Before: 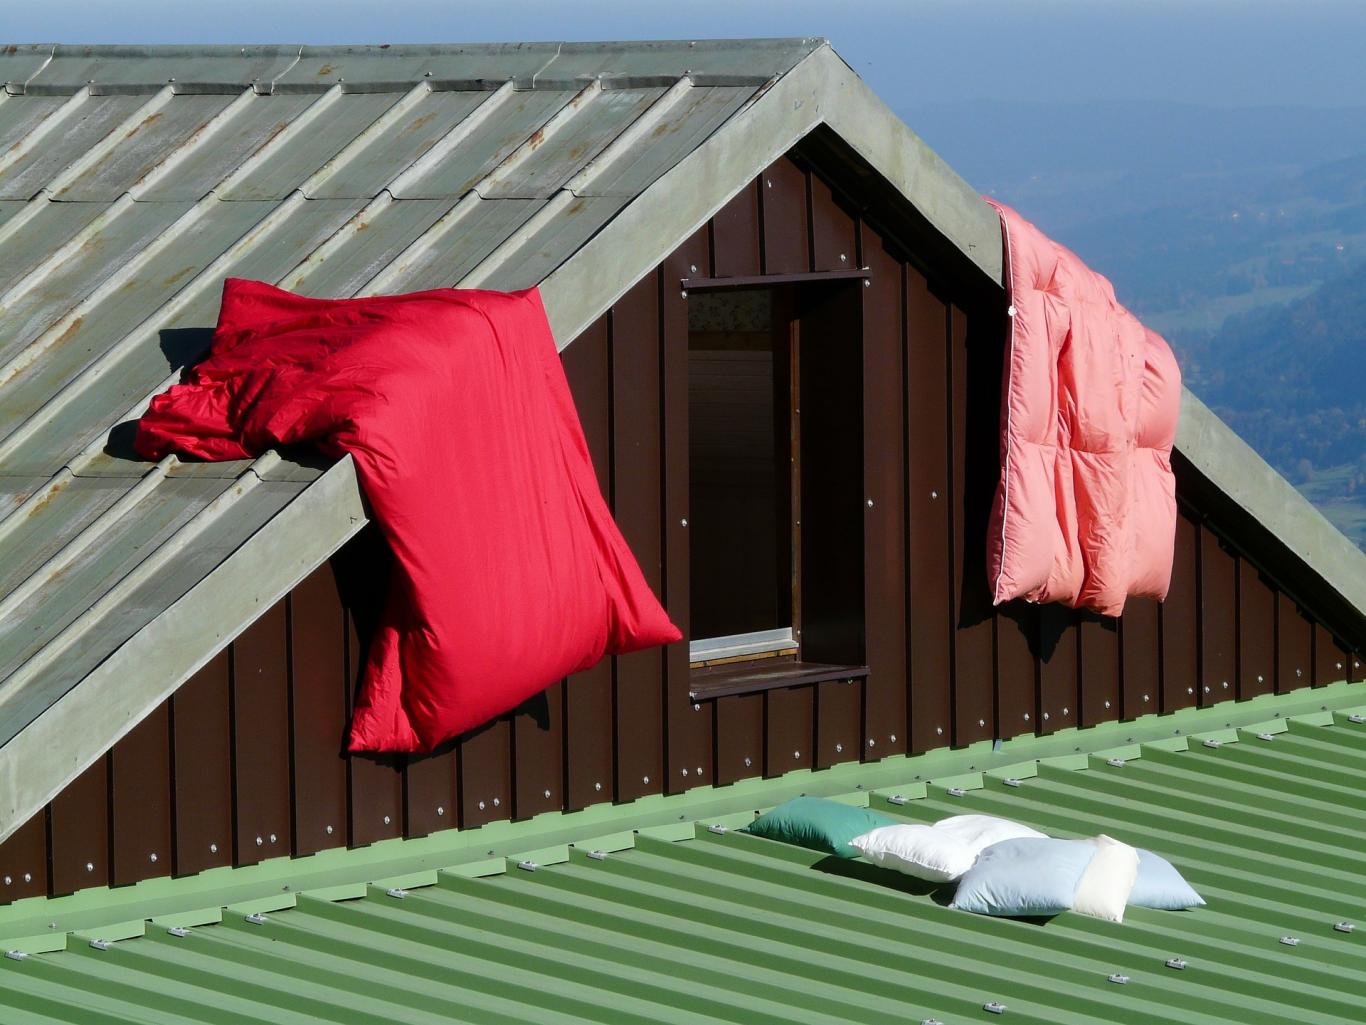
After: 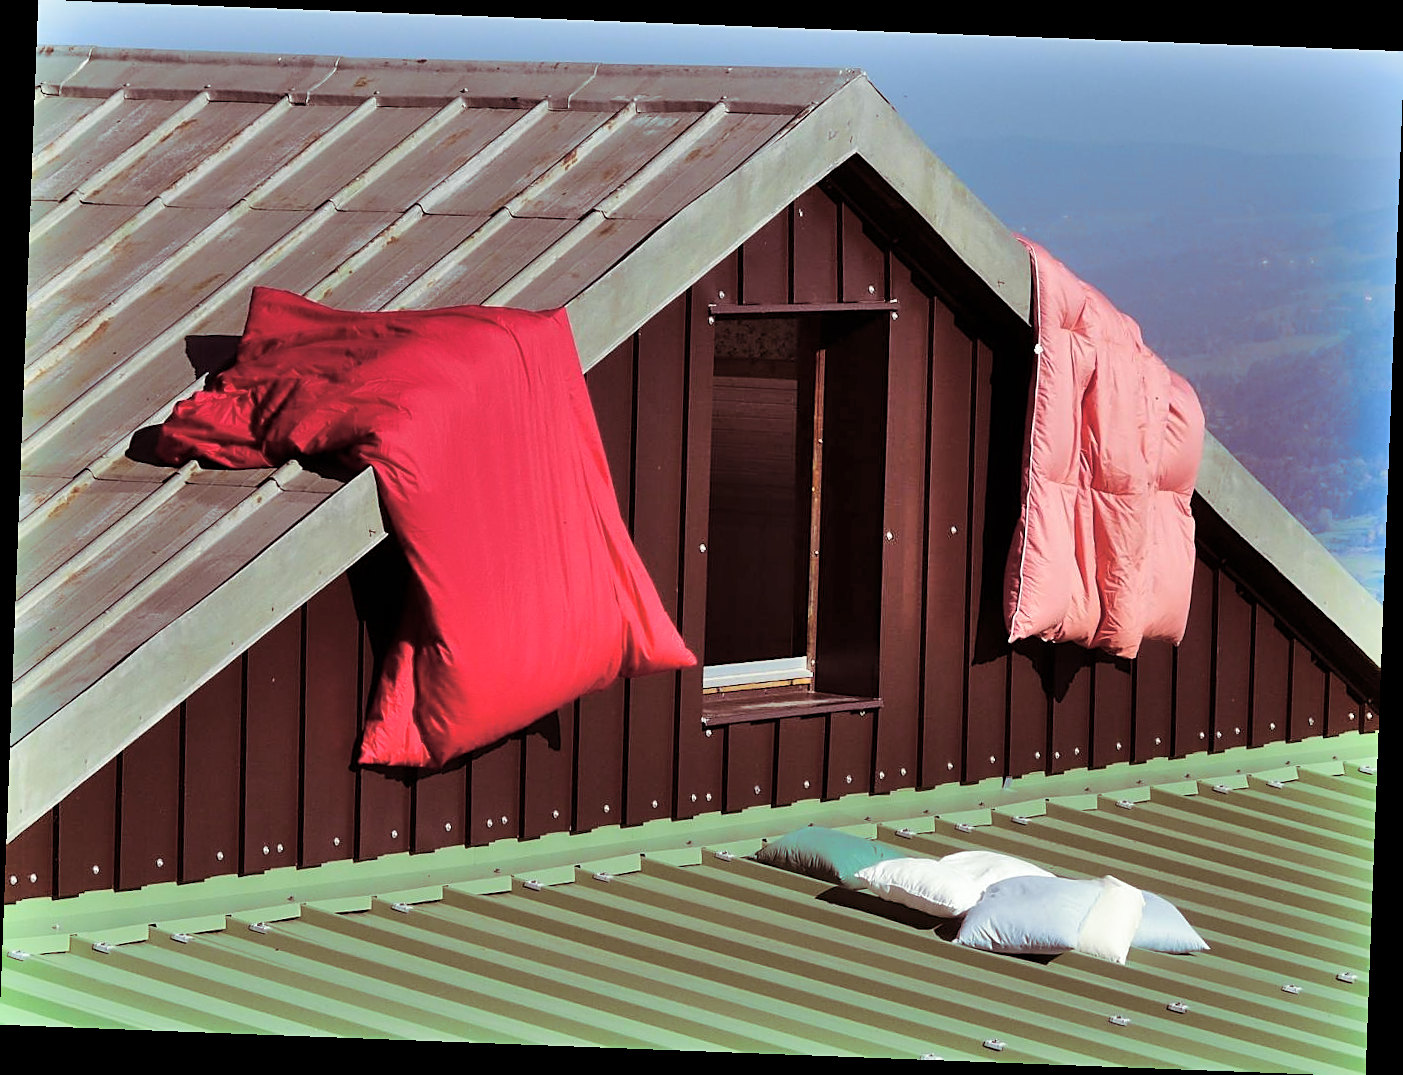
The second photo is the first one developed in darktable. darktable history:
shadows and highlights: shadows 75, highlights -25, soften with gaussian
sharpen: on, module defaults
split-toning: on, module defaults
rotate and perspective: rotation 2.17°, automatic cropping off
